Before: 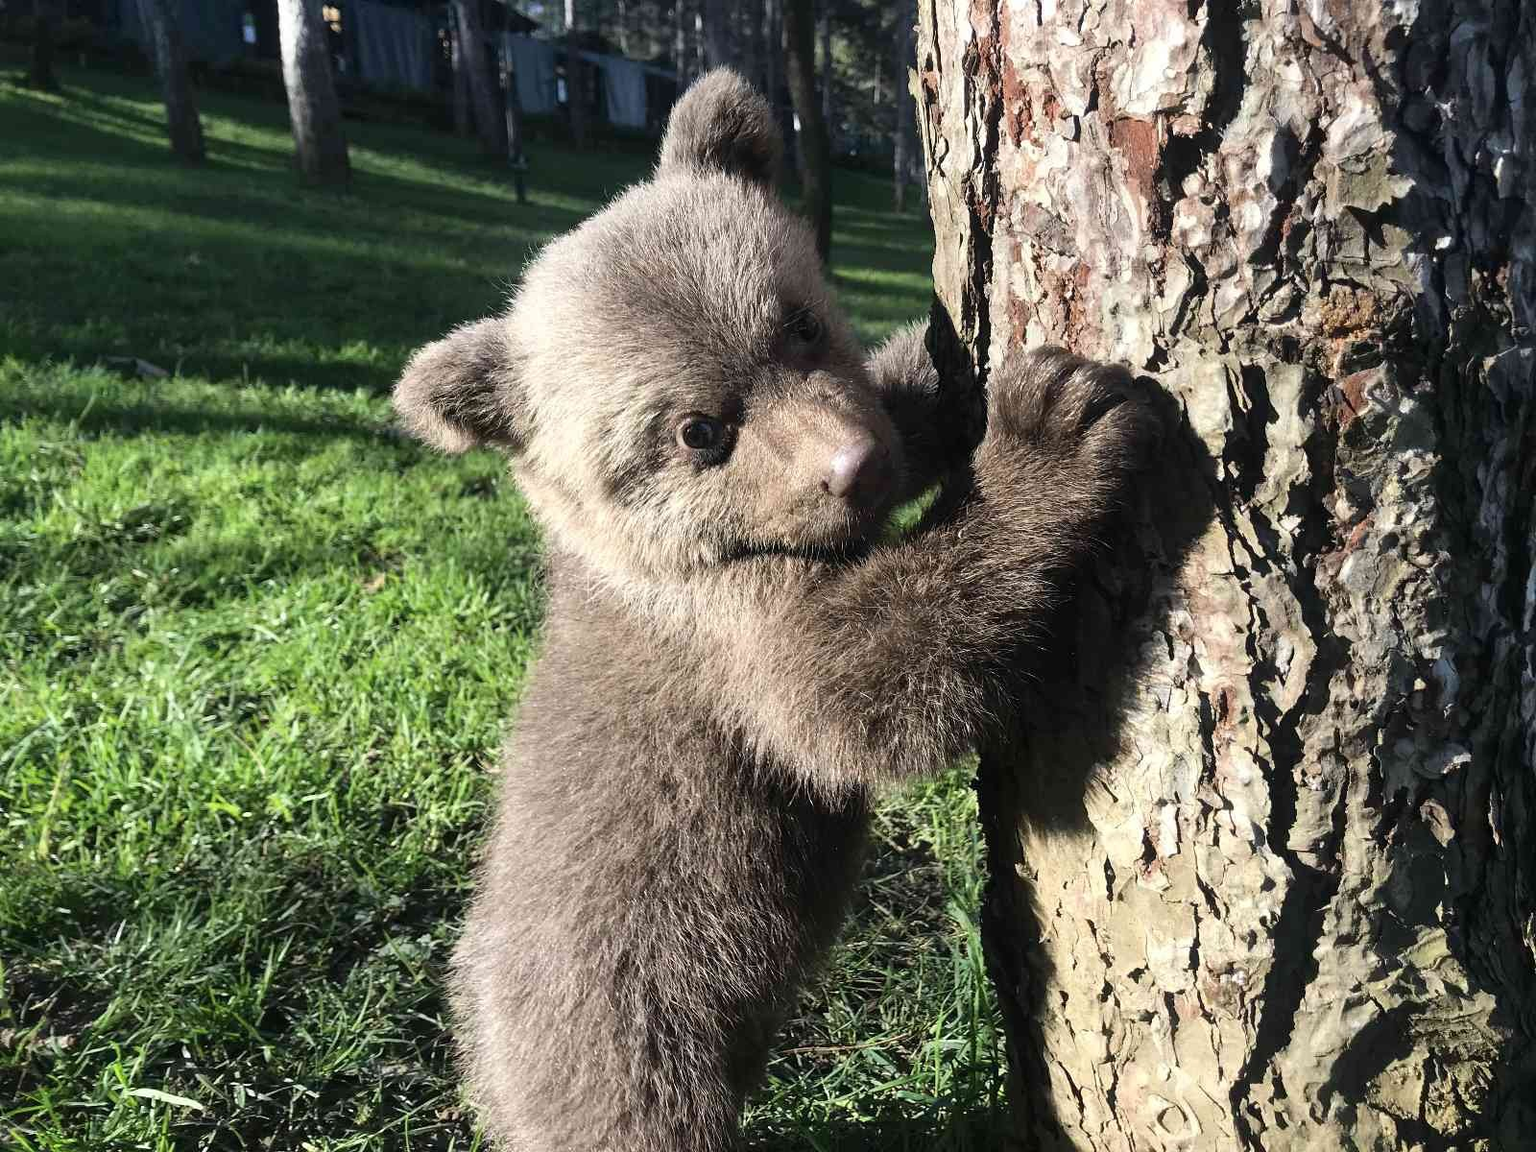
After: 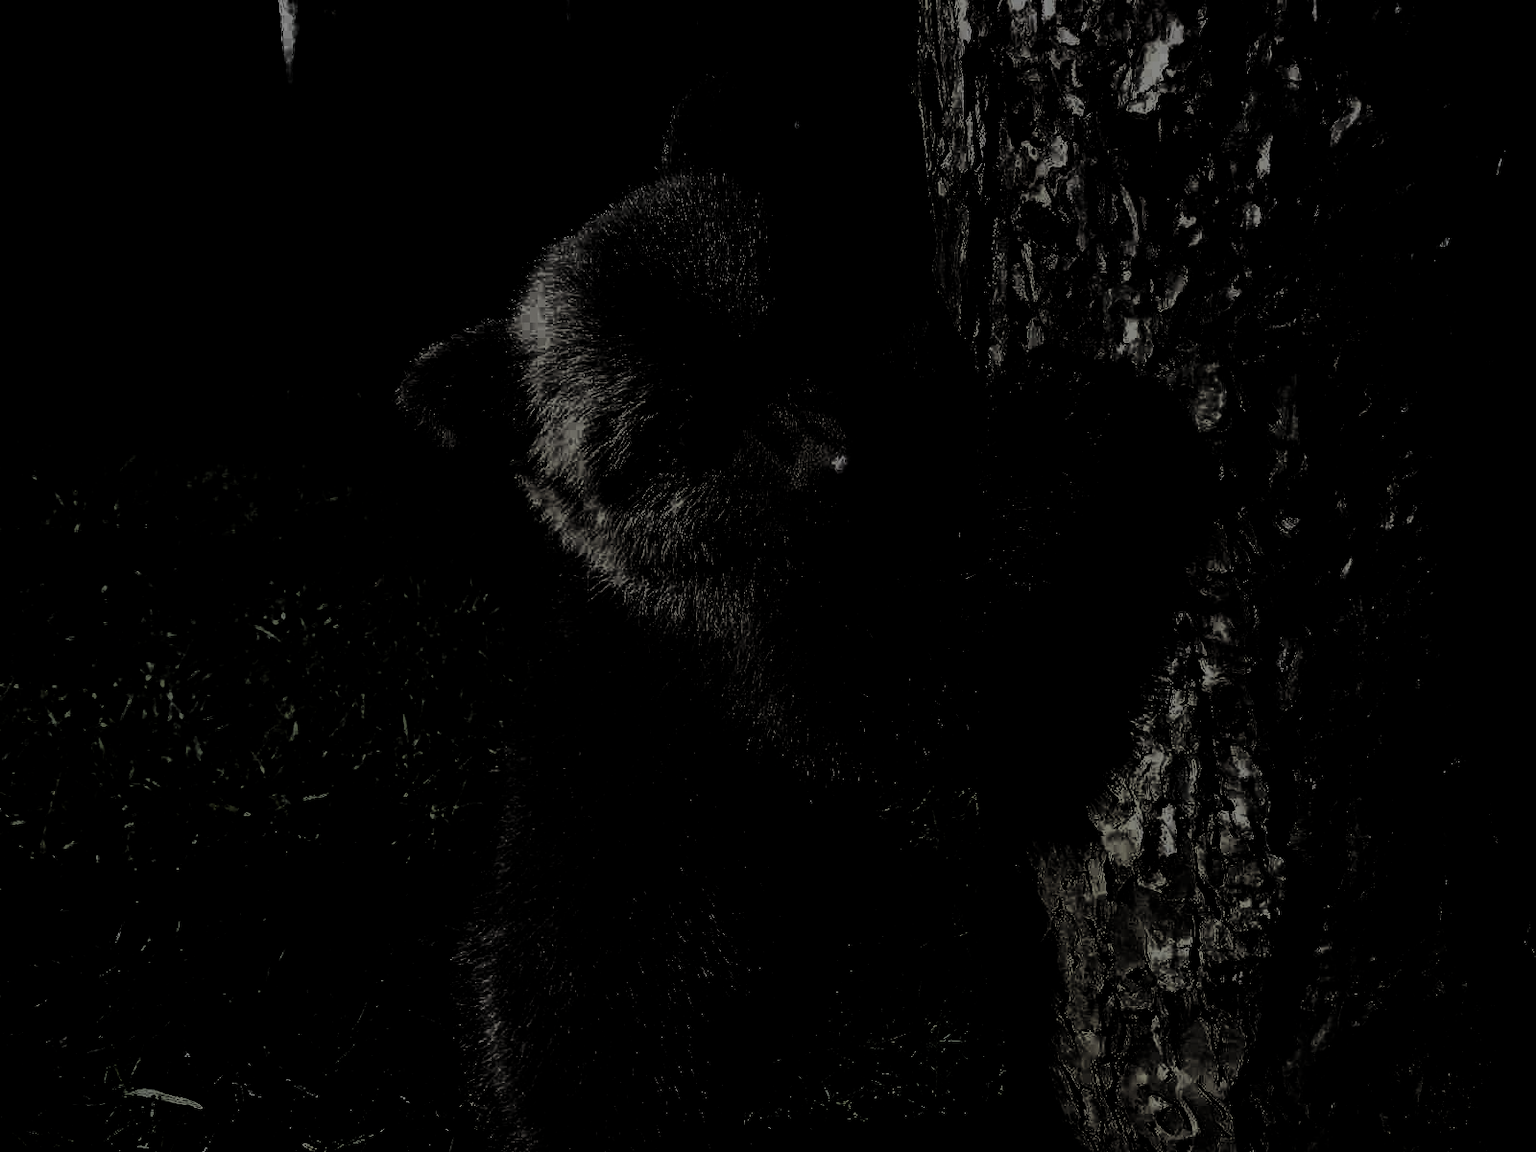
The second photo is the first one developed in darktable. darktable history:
levels: levels [0.721, 0.937, 0.997]
exposure: exposure -0.157 EV, compensate highlight preservation false
